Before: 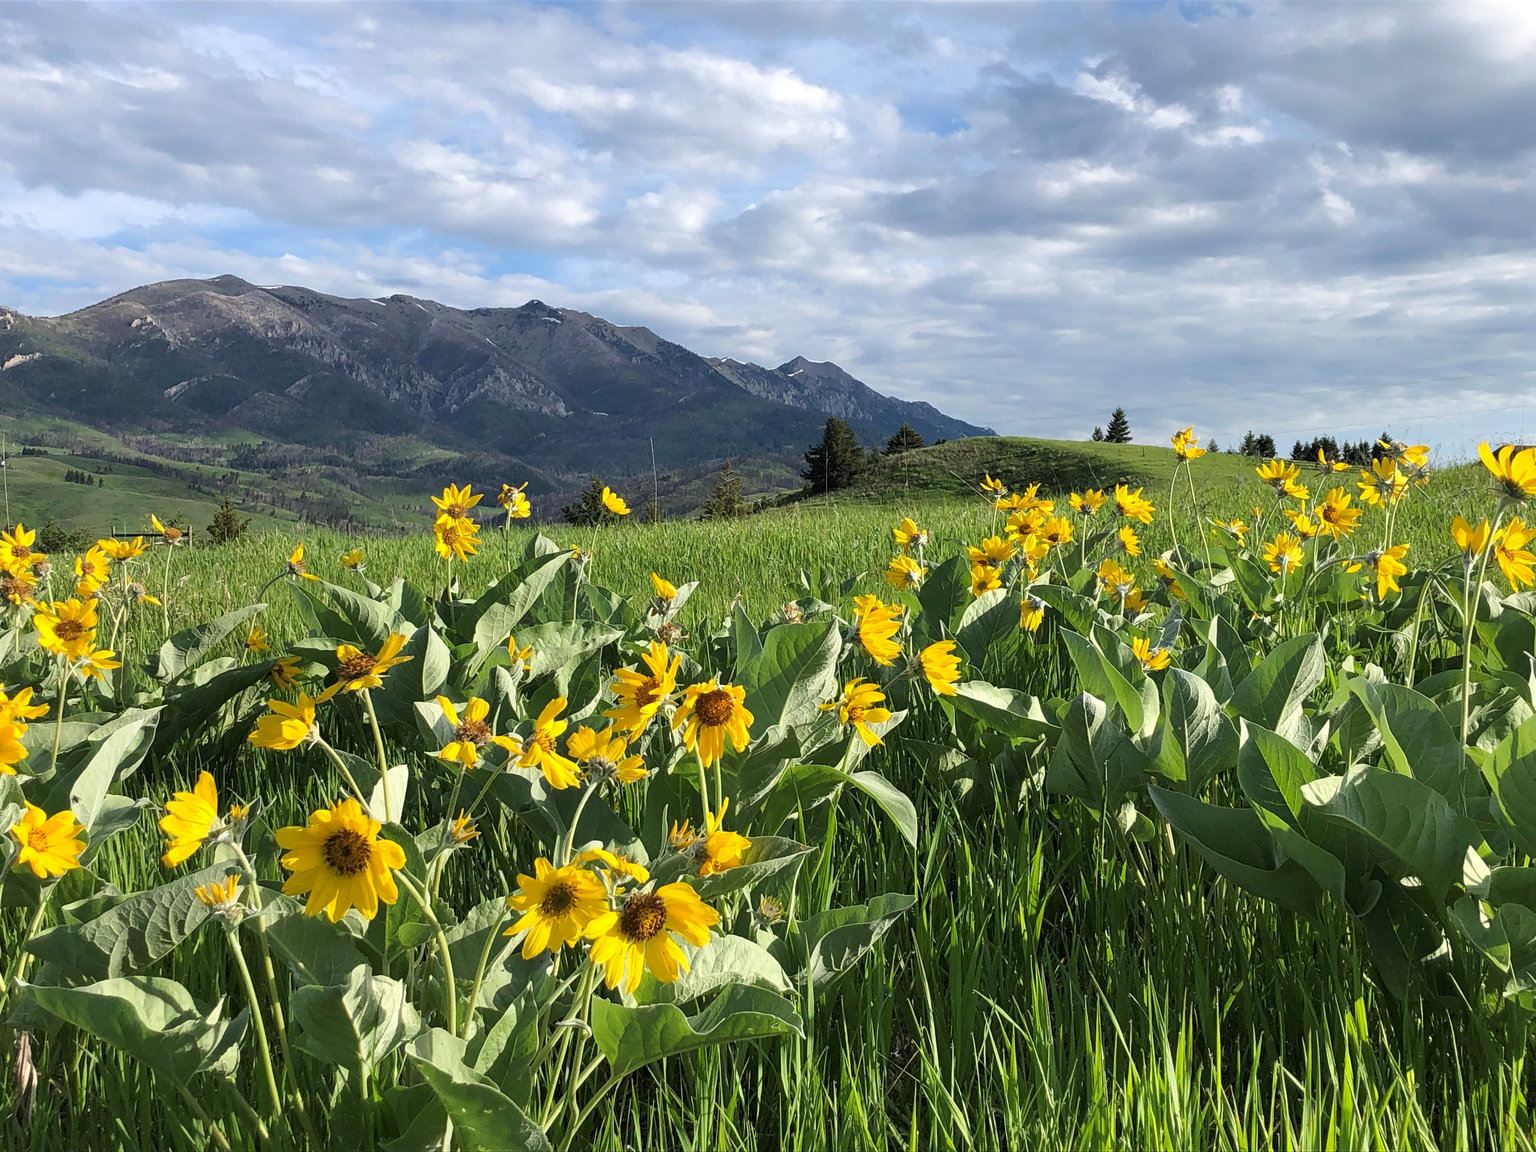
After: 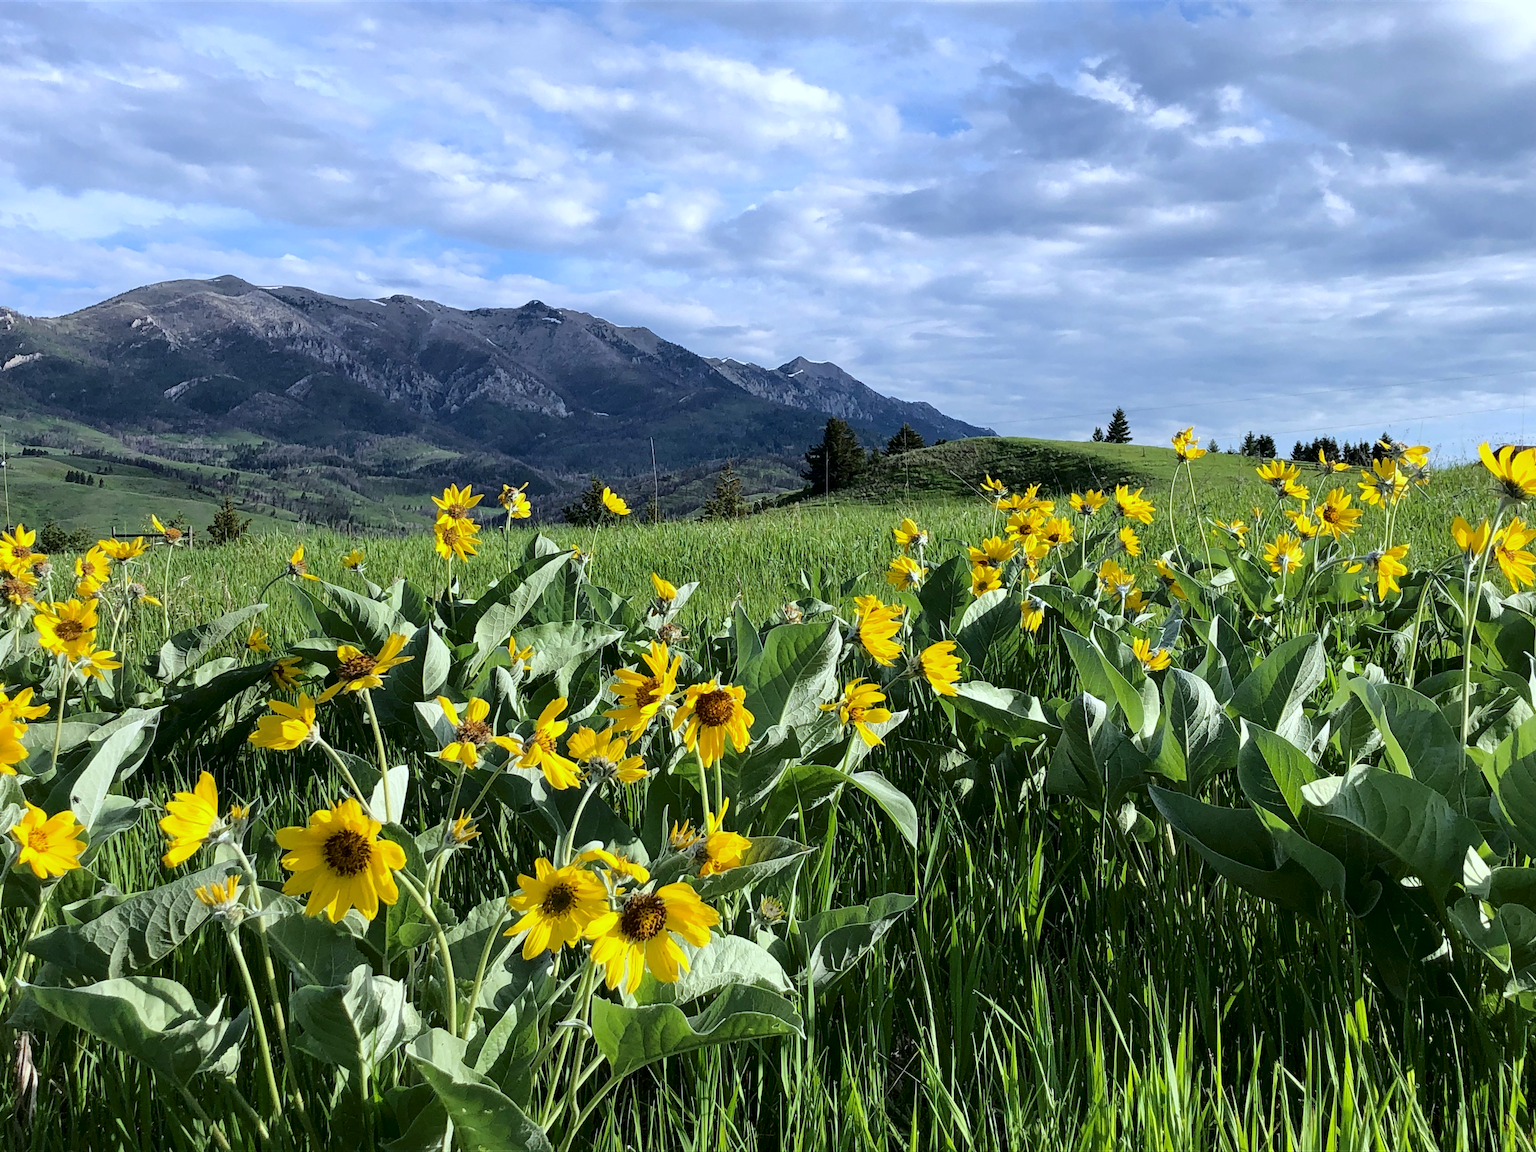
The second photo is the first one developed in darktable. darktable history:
local contrast: mode bilateral grid, contrast 15, coarseness 36, detail 105%, midtone range 0.2
fill light: exposure -2 EV, width 8.6
white balance: red 0.931, blue 1.11
